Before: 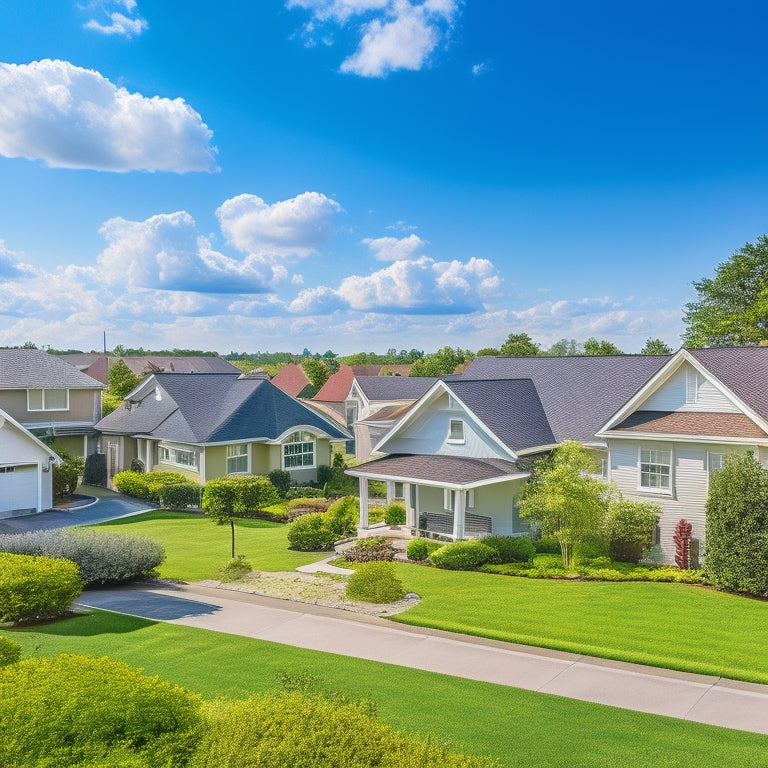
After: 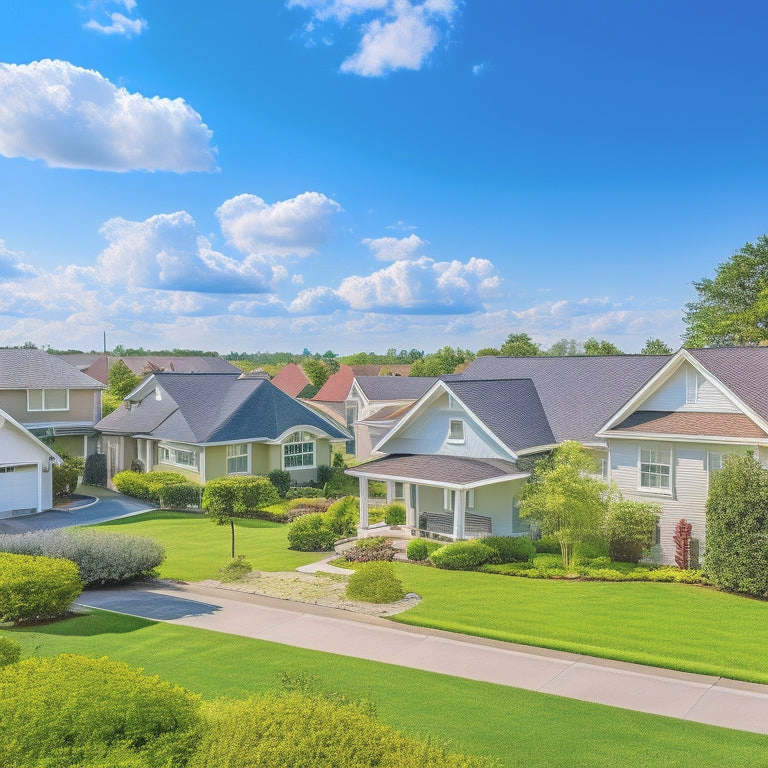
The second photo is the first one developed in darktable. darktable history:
contrast brightness saturation: brightness 0.126
base curve: curves: ch0 [(0, 0) (0.74, 0.67) (1, 1)], preserve colors none
